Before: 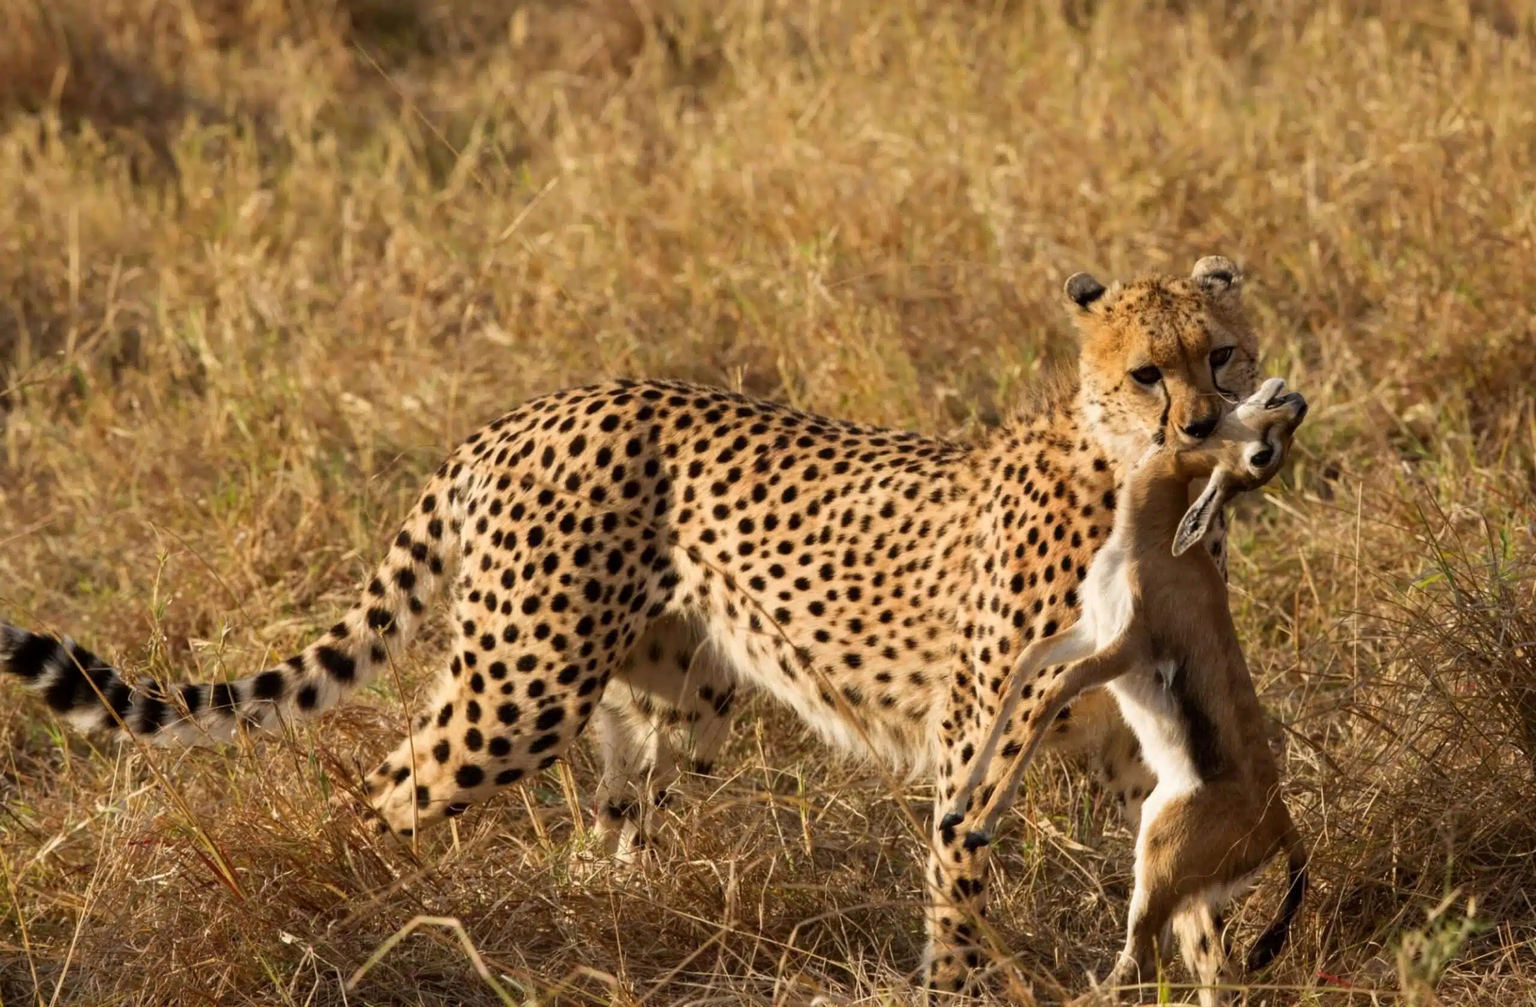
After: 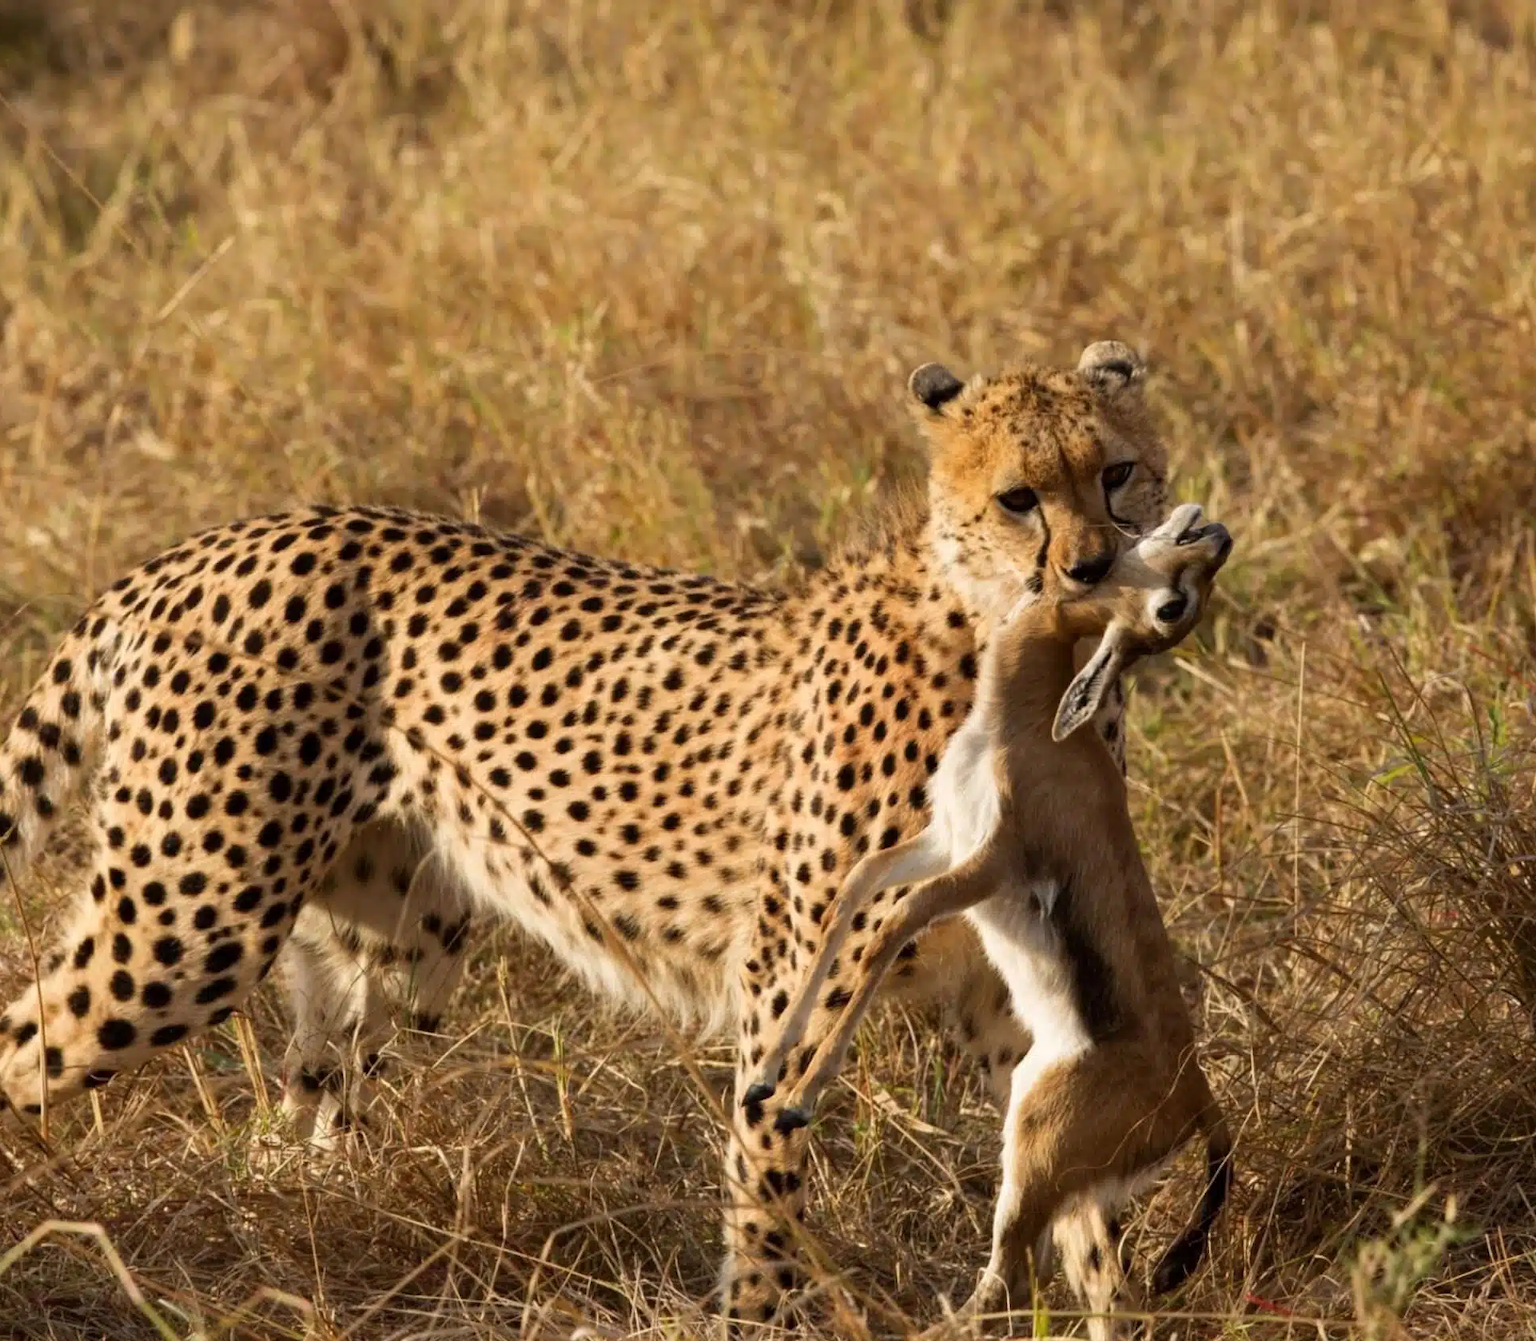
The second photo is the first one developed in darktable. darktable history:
crop and rotate: left 24.892%
